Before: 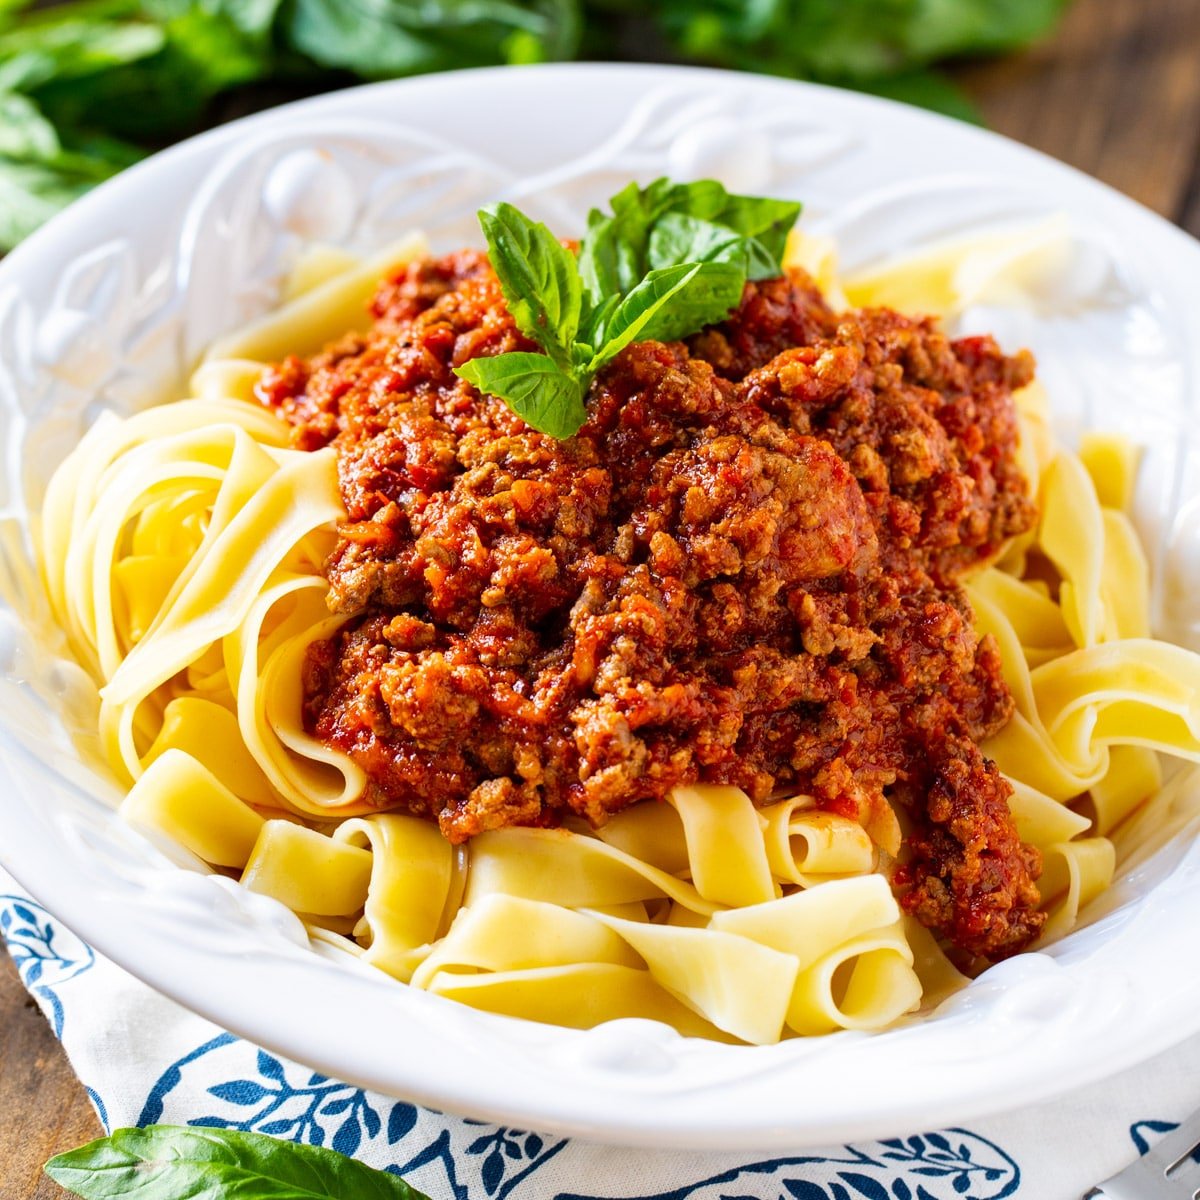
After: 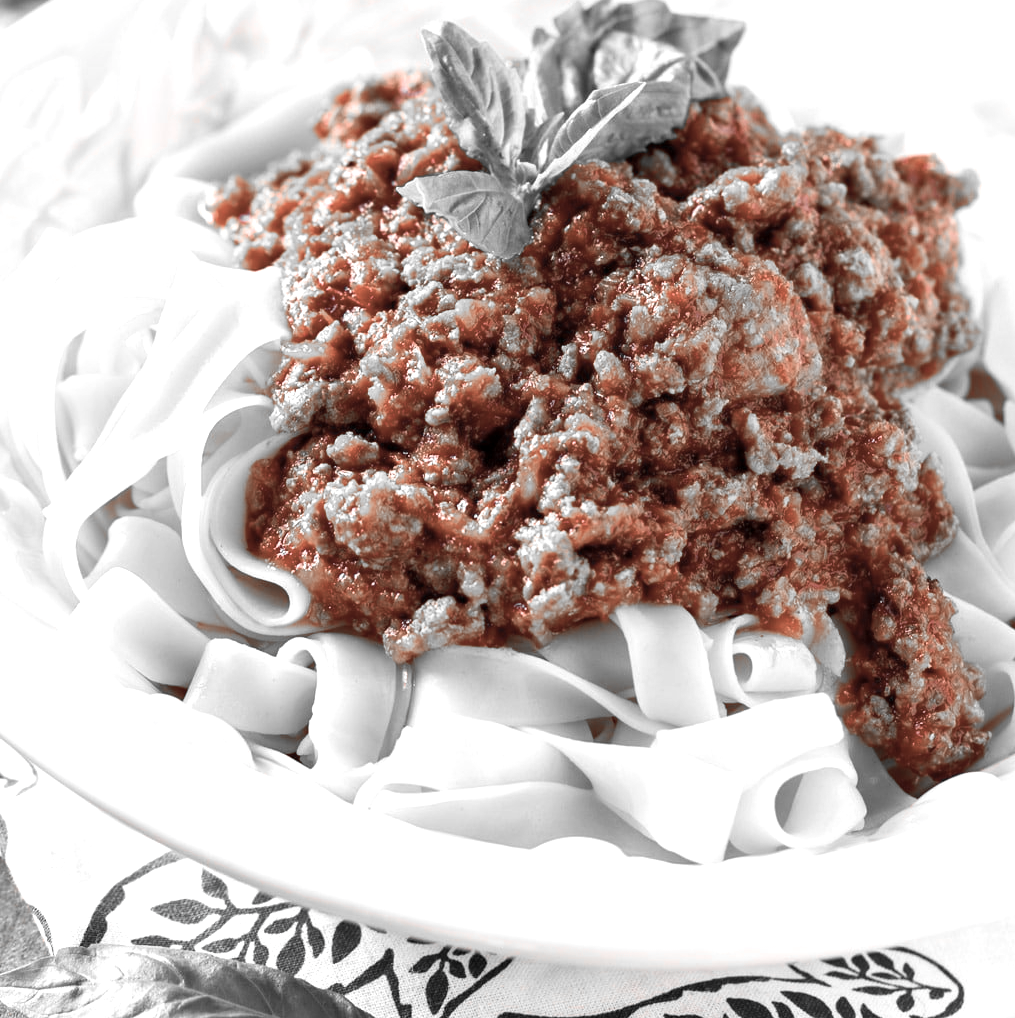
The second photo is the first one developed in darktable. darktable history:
exposure: black level correction 0.001, exposure 0.498 EV, compensate highlight preservation false
color zones: curves: ch1 [(0, 0.006) (0.094, 0.285) (0.171, 0.001) (0.429, 0.001) (0.571, 0.003) (0.714, 0.004) (0.857, 0.004) (1, 0.006)]
crop and rotate: left 4.728%, top 15.092%, right 10.637%
